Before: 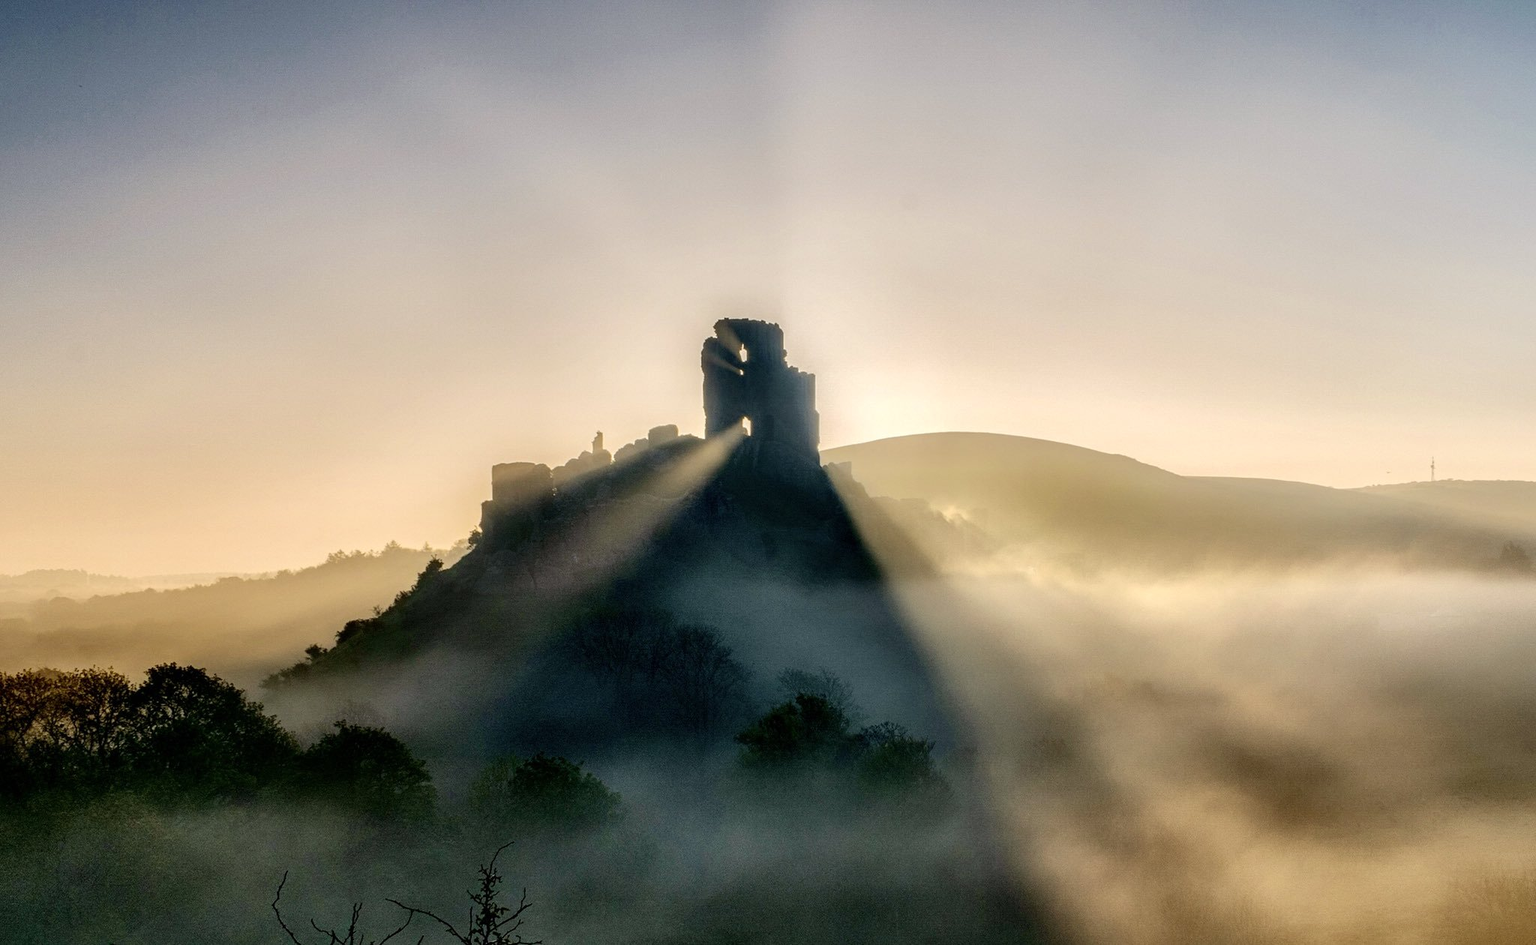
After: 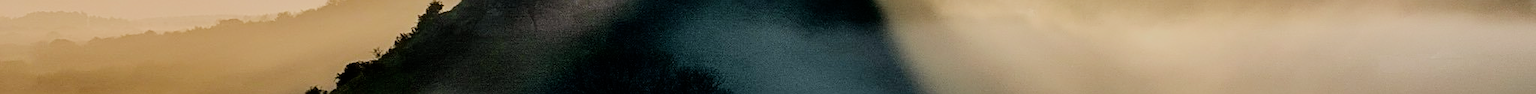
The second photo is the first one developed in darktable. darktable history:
crop and rotate: top 59.084%, bottom 30.916%
sharpen: on, module defaults
filmic rgb: black relative exposure -8.54 EV, white relative exposure 5.52 EV, hardness 3.39, contrast 1.016
